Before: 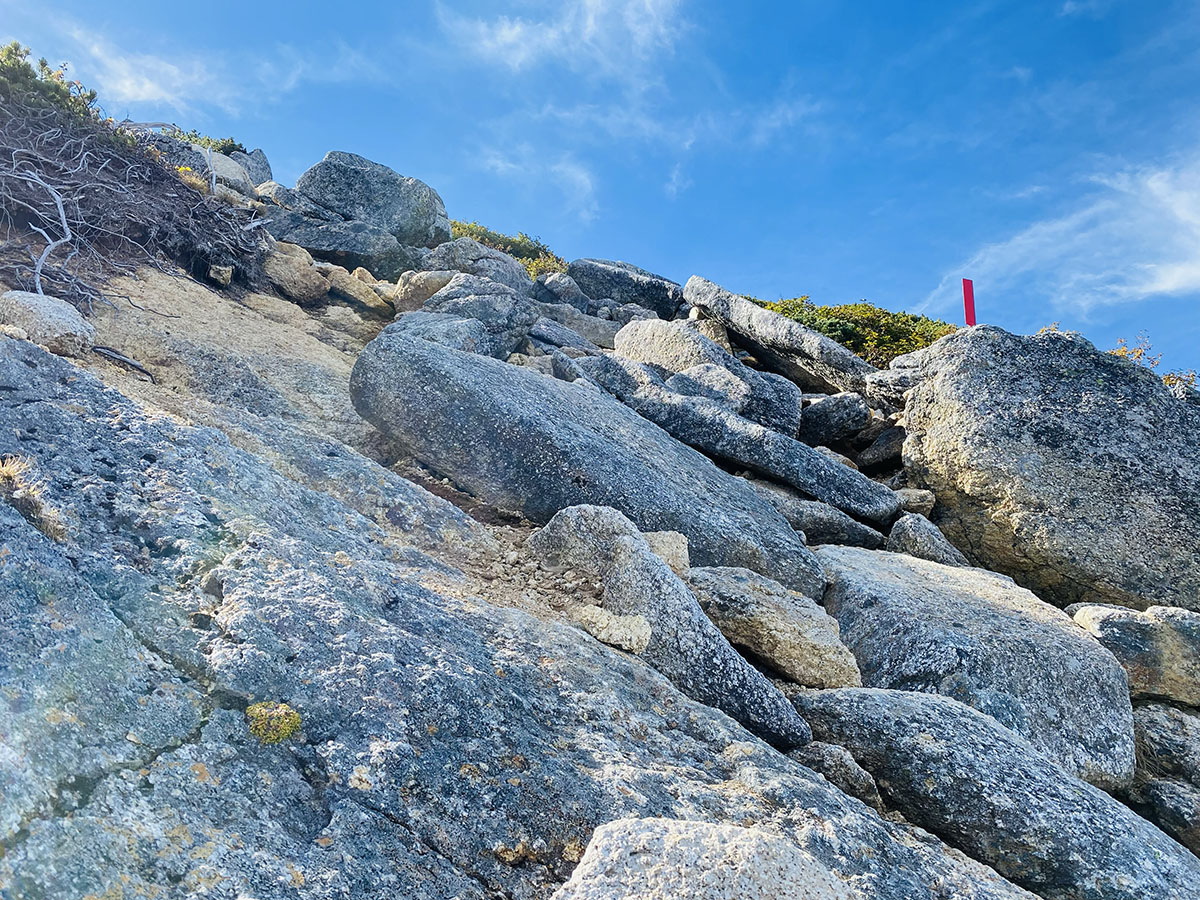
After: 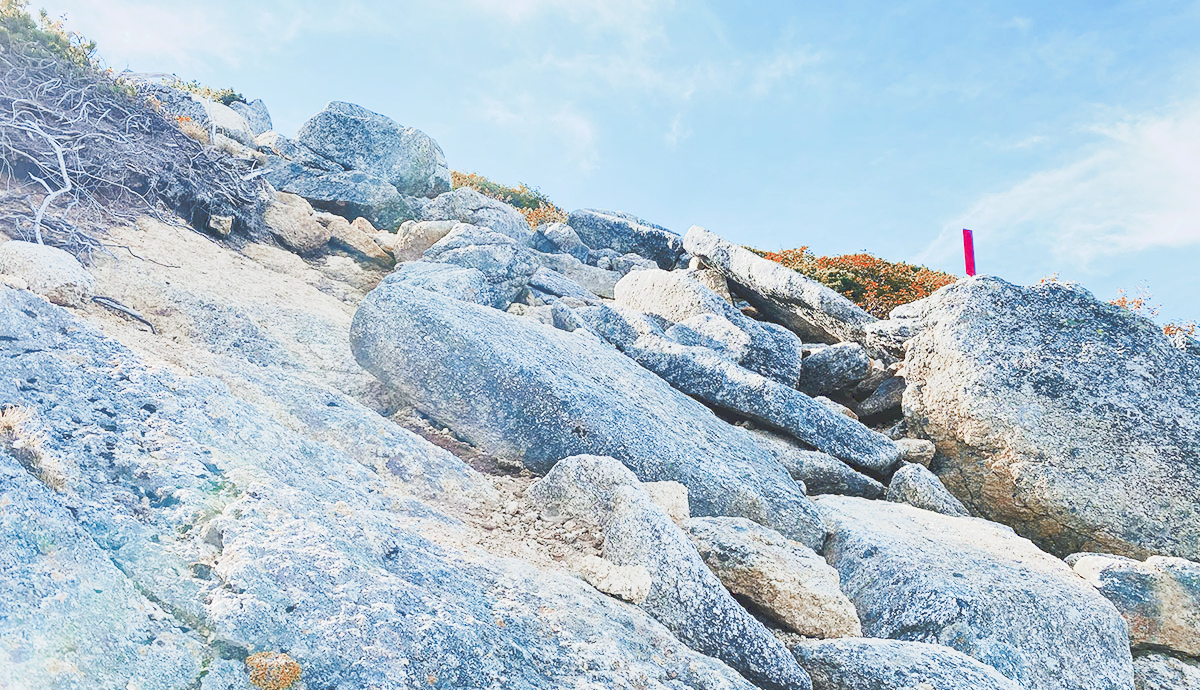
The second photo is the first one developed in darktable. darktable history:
crop: top 5.667%, bottom 17.637%
color zones: curves: ch0 [(0.006, 0.385) (0.143, 0.563) (0.243, 0.321) (0.352, 0.464) (0.516, 0.456) (0.625, 0.5) (0.75, 0.5) (0.875, 0.5)]; ch1 [(0, 0.5) (0.134, 0.504) (0.246, 0.463) (0.421, 0.515) (0.5, 0.56) (0.625, 0.5) (0.75, 0.5) (0.875, 0.5)]; ch2 [(0, 0.5) (0.131, 0.426) (0.307, 0.289) (0.38, 0.188) (0.513, 0.216) (0.625, 0.548) (0.75, 0.468) (0.838, 0.396) (0.971, 0.311)]
tone curve: curves: ch0 [(0, 0) (0.003, 0.202) (0.011, 0.205) (0.025, 0.222) (0.044, 0.258) (0.069, 0.298) (0.1, 0.321) (0.136, 0.333) (0.177, 0.38) (0.224, 0.439) (0.277, 0.51) (0.335, 0.594) (0.399, 0.675) (0.468, 0.743) (0.543, 0.805) (0.623, 0.861) (0.709, 0.905) (0.801, 0.931) (0.898, 0.941) (1, 1)], preserve colors none
